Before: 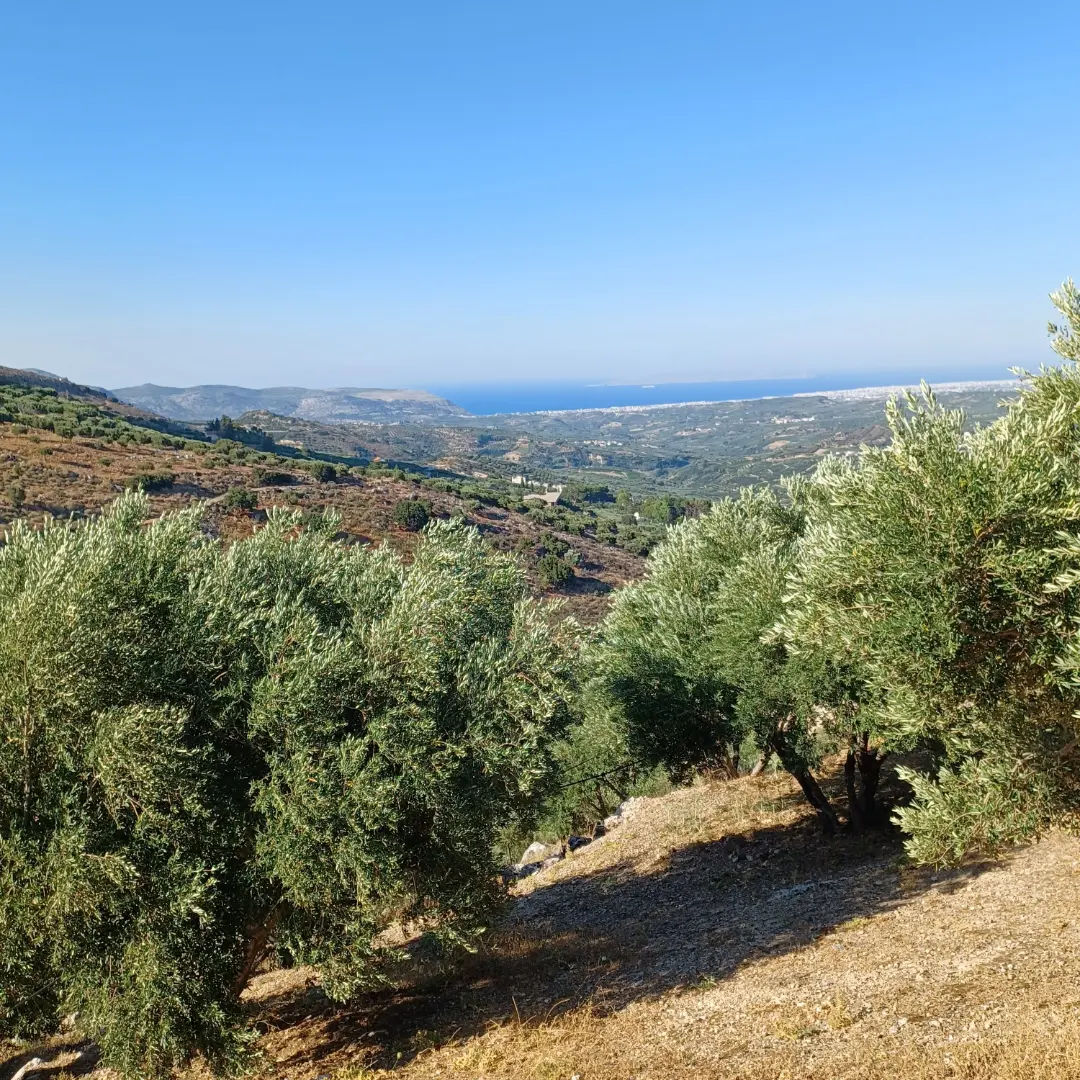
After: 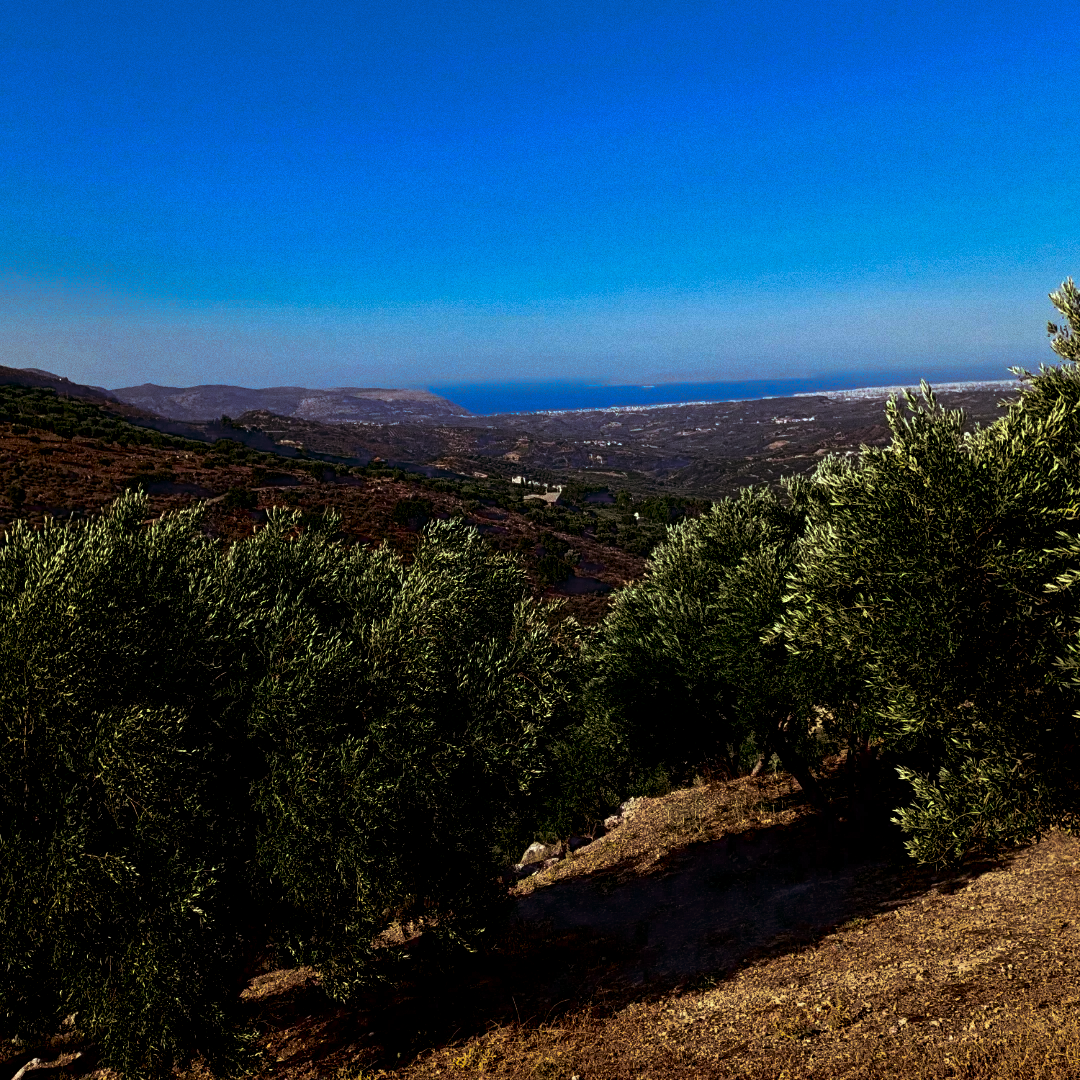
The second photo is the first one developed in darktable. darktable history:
contrast brightness saturation: brightness -1, saturation 1
grain: coarseness 0.47 ISO
split-toning: shadows › saturation 0.24, highlights › hue 54°, highlights › saturation 0.24
